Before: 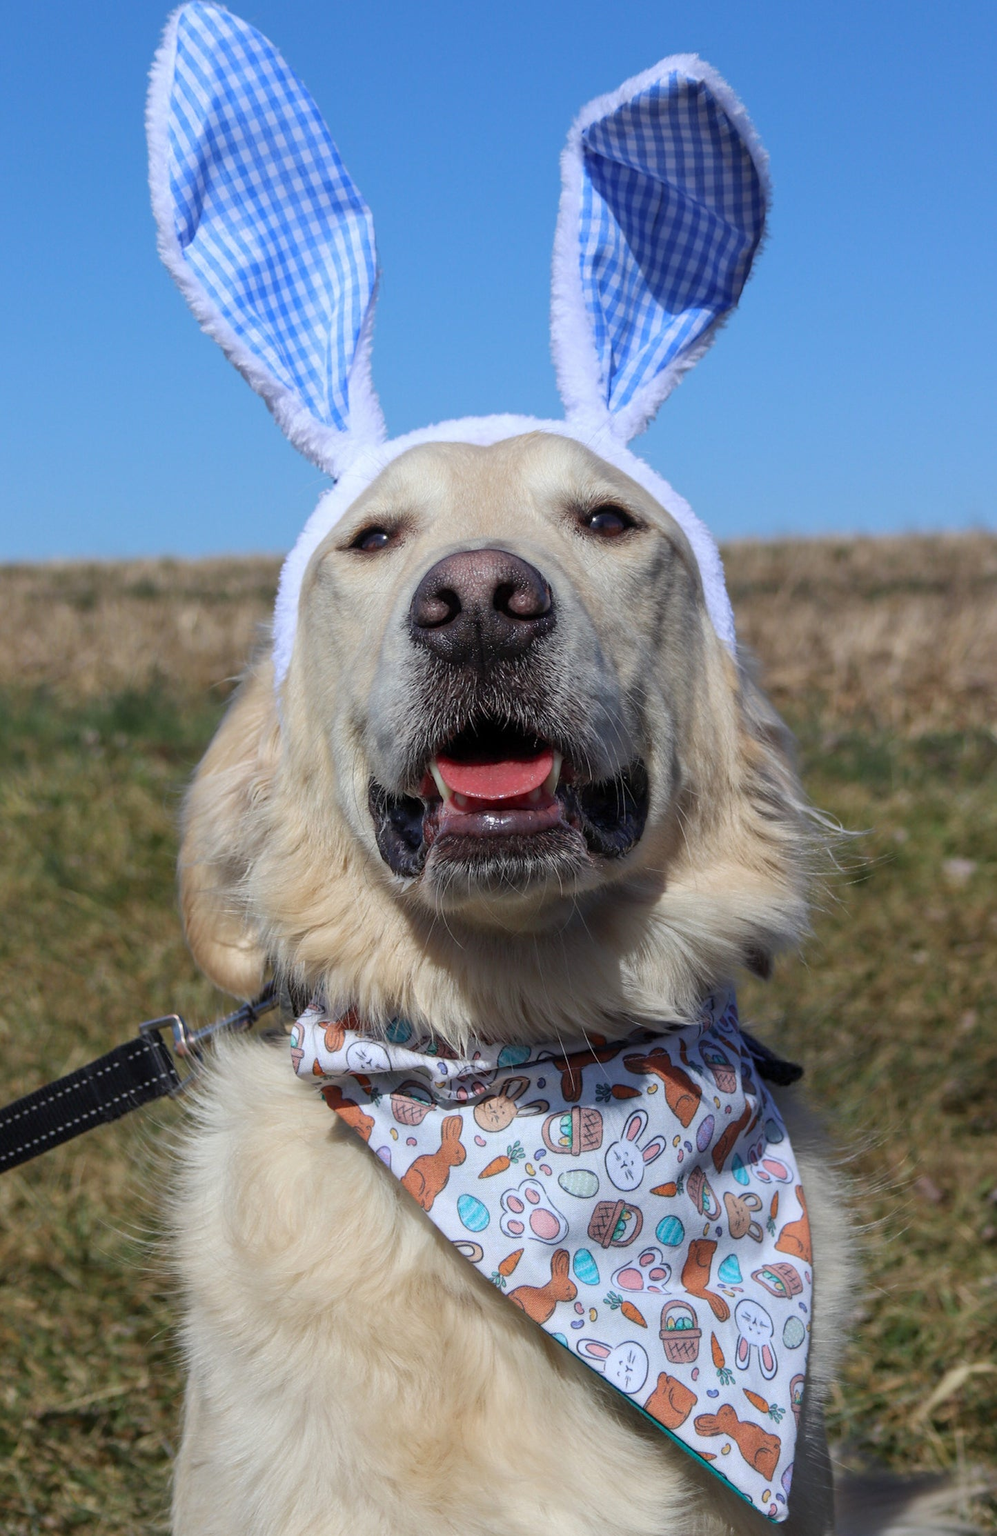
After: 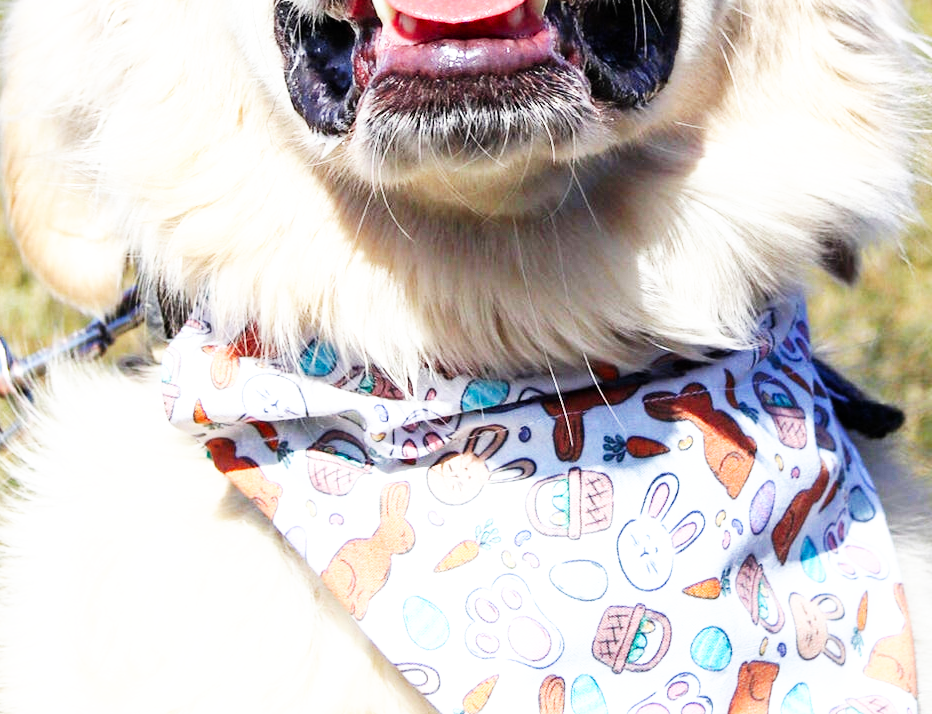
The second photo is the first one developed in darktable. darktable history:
exposure: black level correction 0.001, exposure 0.959 EV, compensate exposure bias true, compensate highlight preservation false
base curve: curves: ch0 [(0, 0) (0.007, 0.004) (0.027, 0.03) (0.046, 0.07) (0.207, 0.54) (0.442, 0.872) (0.673, 0.972) (1, 1)], preserve colors none
color correction: highlights b* -0.033
crop: left 18.044%, top 51.027%, right 17.395%, bottom 16.897%
